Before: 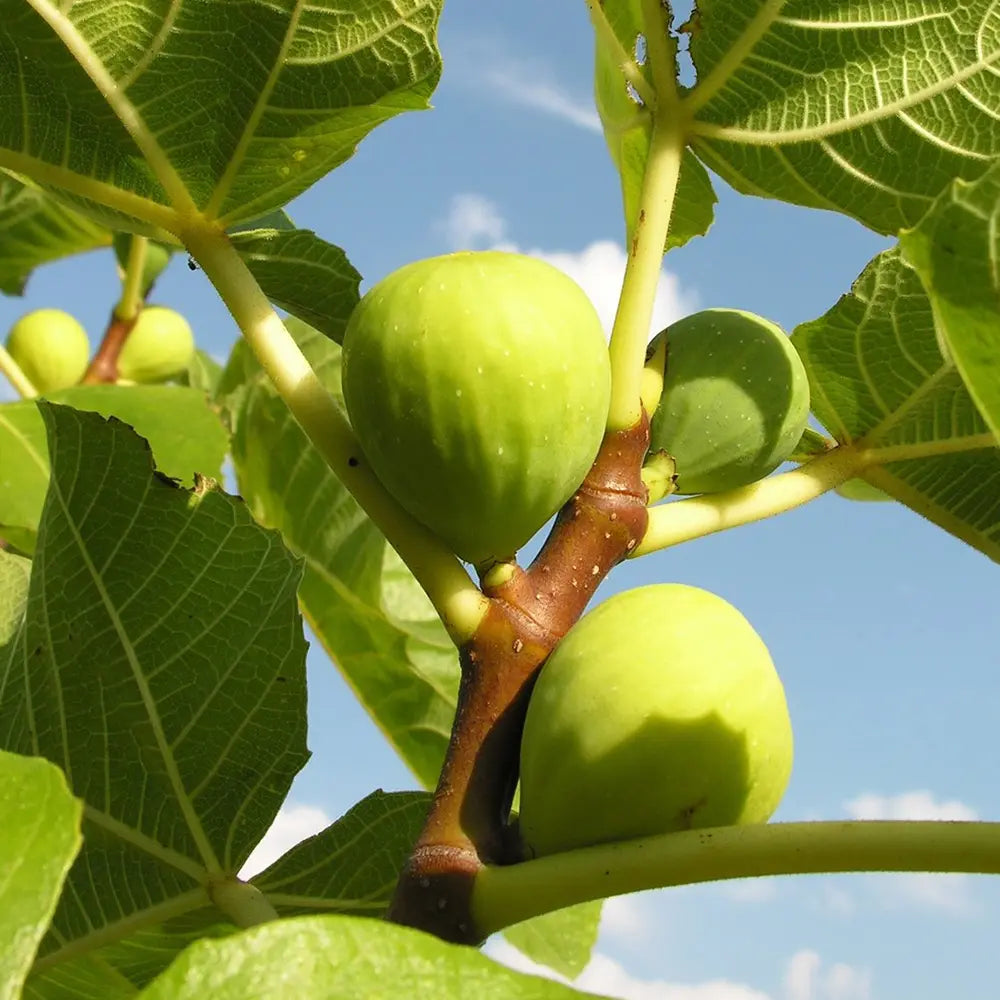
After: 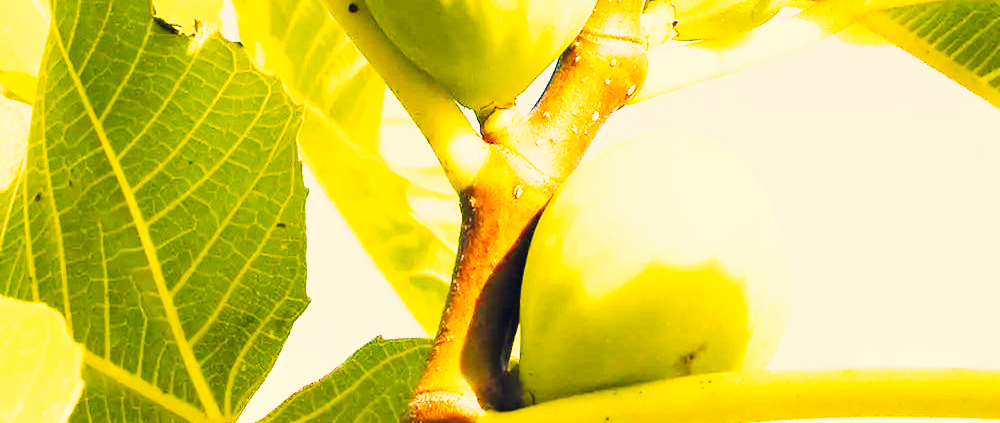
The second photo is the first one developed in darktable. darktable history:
contrast brightness saturation: contrast -0.017, brightness -0.009, saturation 0.041
color balance rgb: highlights gain › chroma 1.35%, highlights gain › hue 55.75°, perceptual saturation grading › global saturation 34.798%, perceptual saturation grading › highlights -29.991%, perceptual saturation grading › shadows 36.038%, perceptual brilliance grading › global brilliance 17.661%
base curve: curves: ch0 [(0, 0) (0.007, 0.004) (0.027, 0.03) (0.046, 0.07) (0.207, 0.54) (0.442, 0.872) (0.673, 0.972) (1, 1)], preserve colors none
color correction: highlights a* 20.04, highlights b* 26.76, shadows a* 3.46, shadows b* -17, saturation 0.735
crop: top 45.414%, bottom 12.245%
exposure: exposure 1.271 EV, compensate highlight preservation false
